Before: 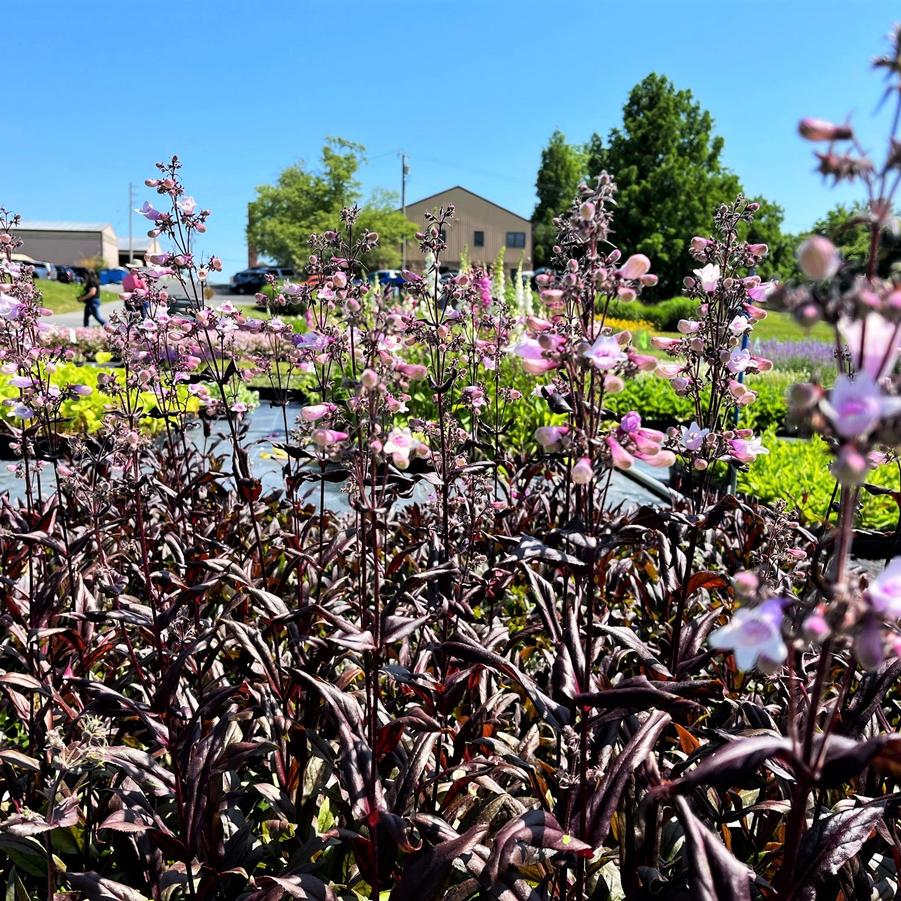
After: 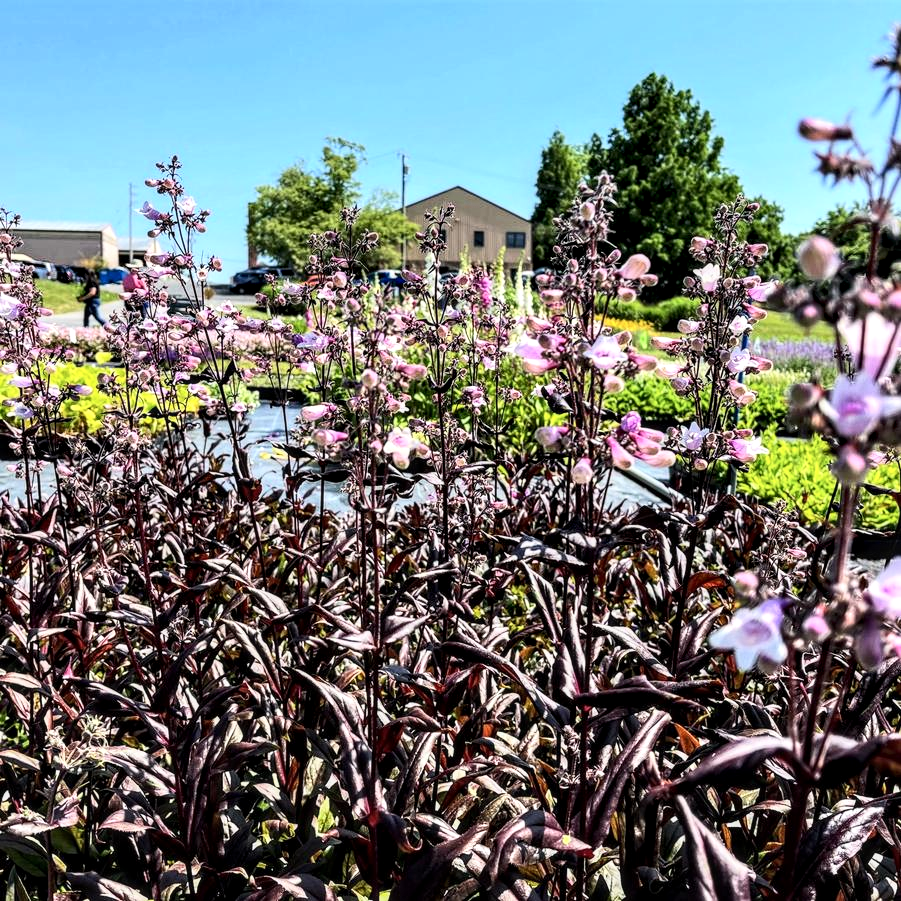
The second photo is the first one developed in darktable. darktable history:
contrast brightness saturation: contrast 0.24, brightness 0.09
local contrast: detail 150%
